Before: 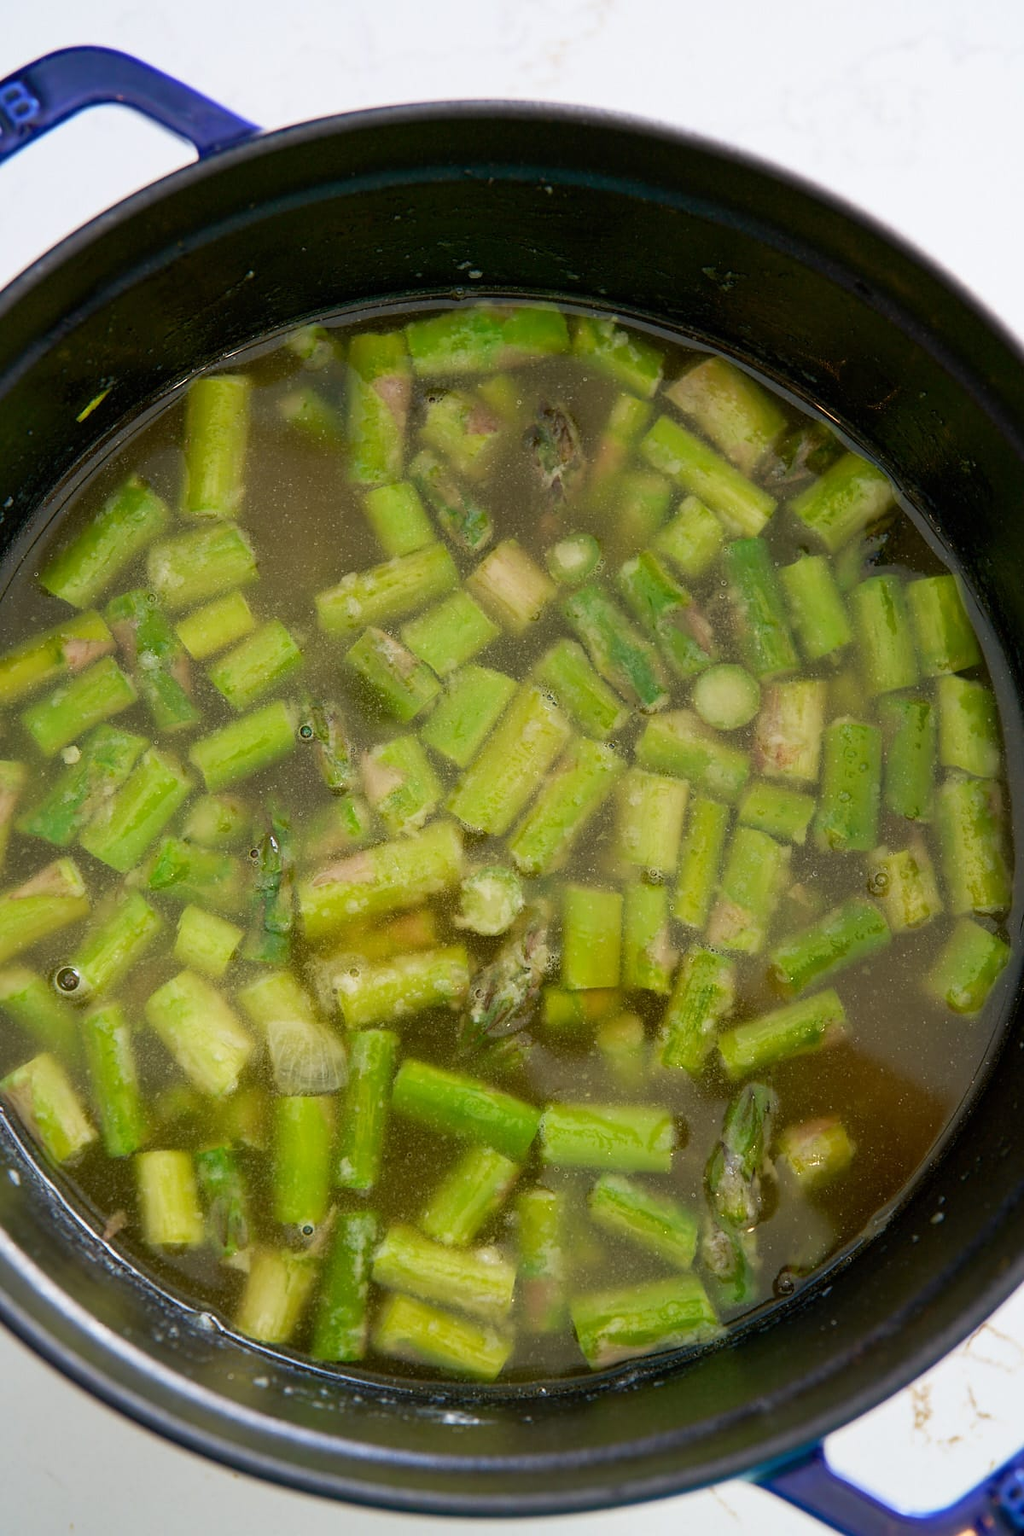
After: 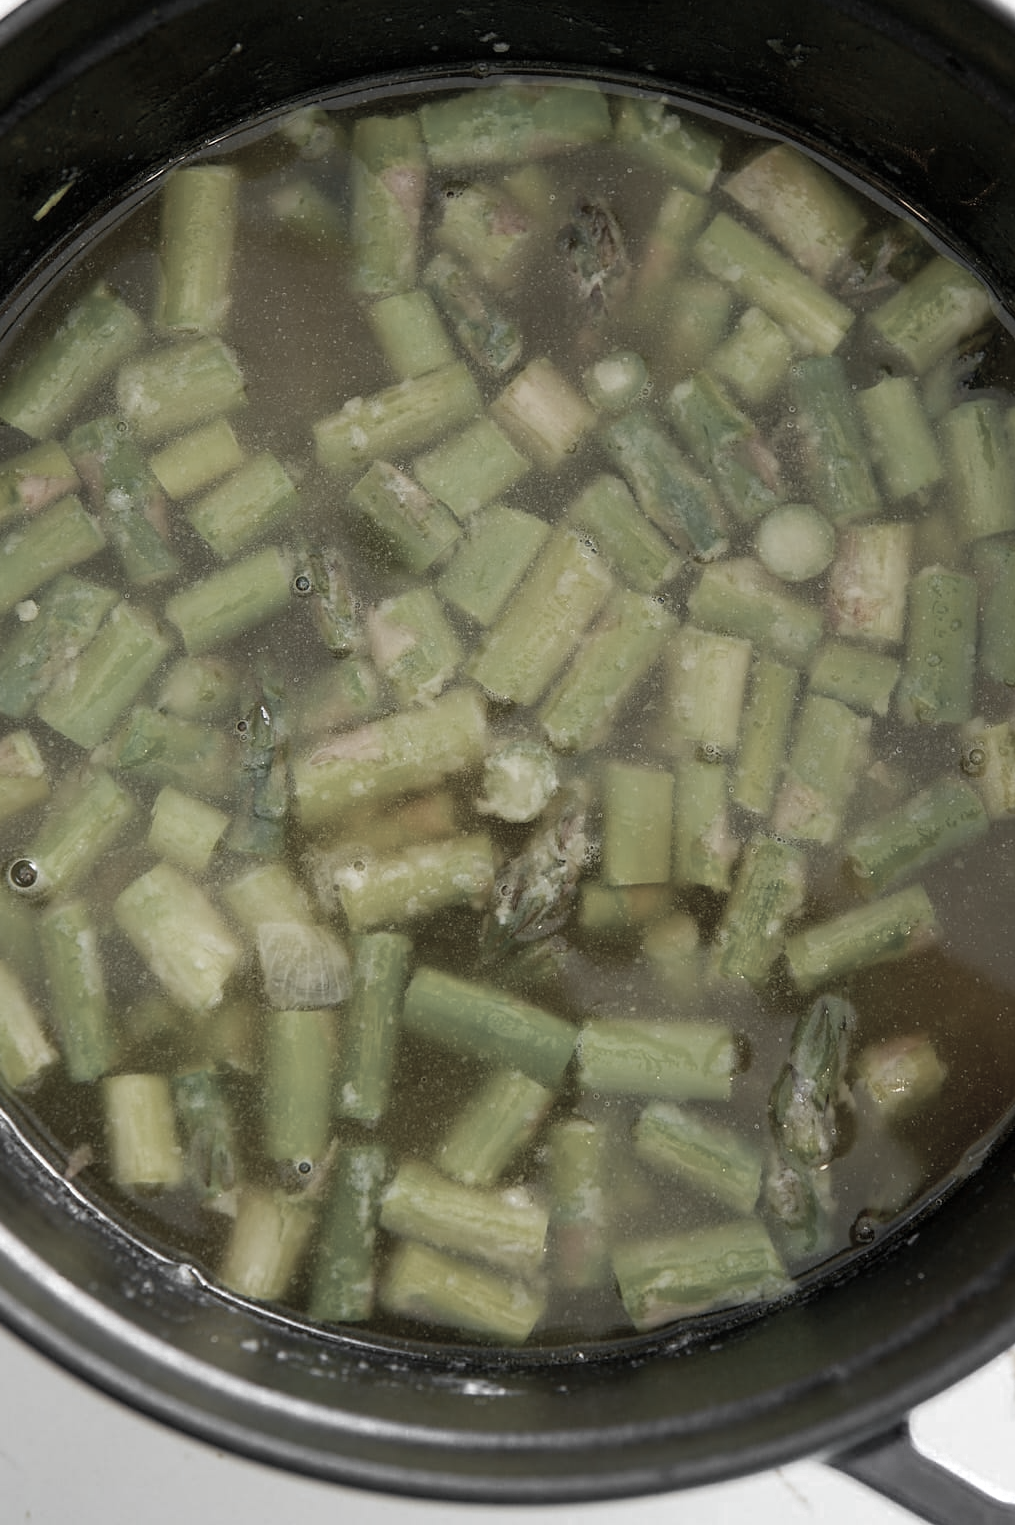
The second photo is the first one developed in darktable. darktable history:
color zones: curves: ch0 [(0, 0.613) (0.01, 0.613) (0.245, 0.448) (0.498, 0.529) (0.642, 0.665) (0.879, 0.777) (0.99, 0.613)]; ch1 [(0, 0.035) (0.121, 0.189) (0.259, 0.197) (0.415, 0.061) (0.589, 0.022) (0.732, 0.022) (0.857, 0.026) (0.991, 0.053)]
crop and rotate: left 4.721%, top 15.25%, right 10.638%
